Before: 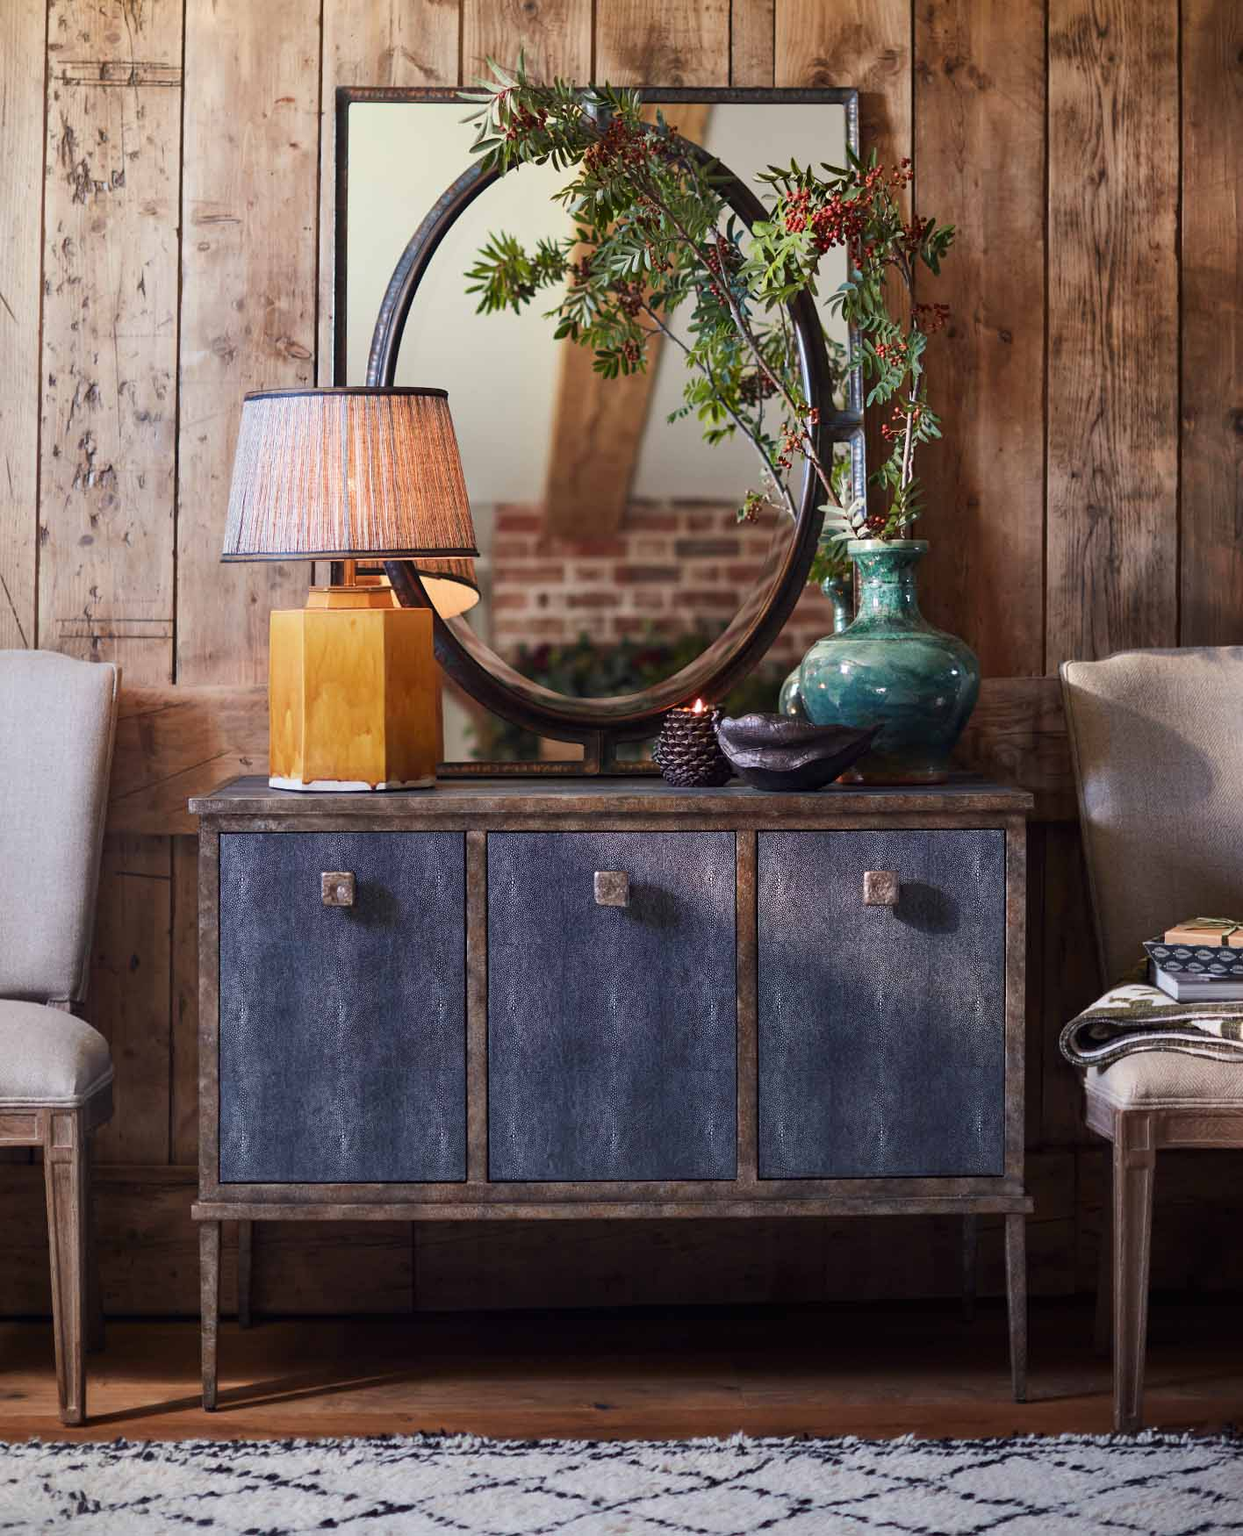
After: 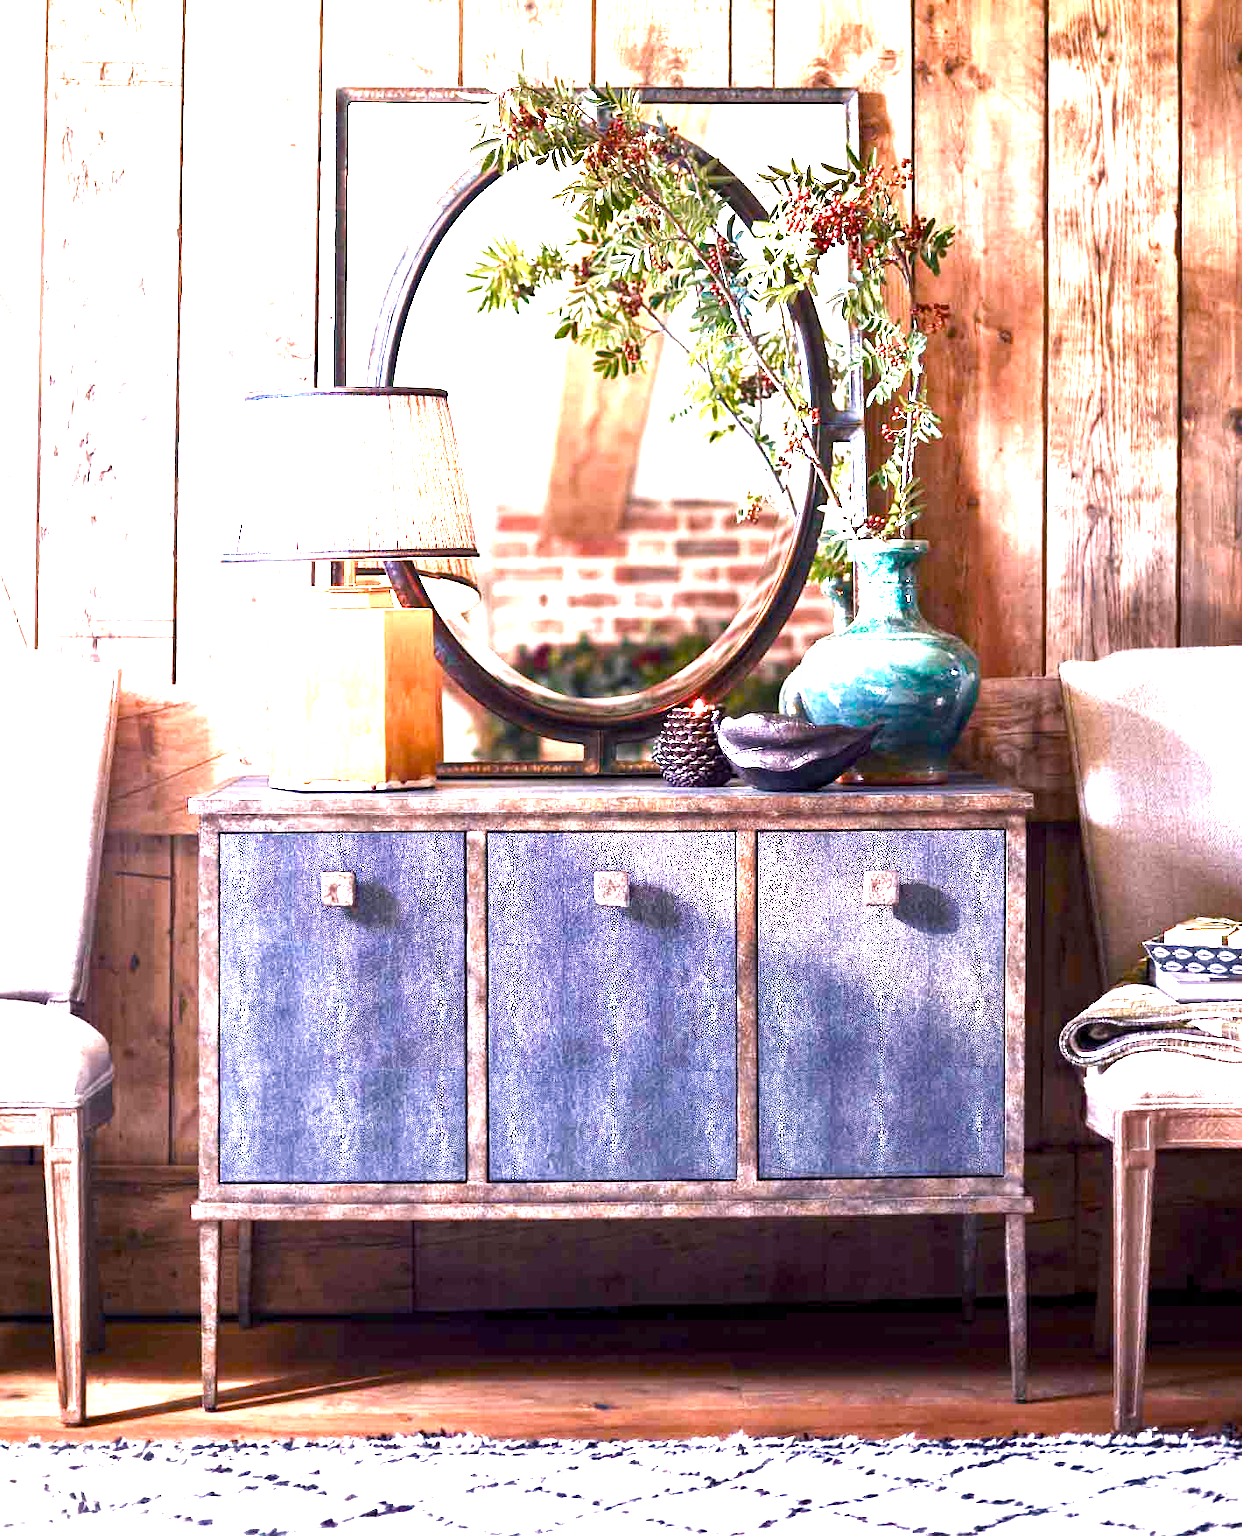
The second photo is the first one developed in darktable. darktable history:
color zones: curves: ch0 [(0.25, 0.5) (0.423, 0.5) (0.443, 0.5) (0.521, 0.756) (0.568, 0.5) (0.576, 0.5) (0.75, 0.5)]; ch1 [(0.25, 0.5) (0.423, 0.5) (0.443, 0.5) (0.539, 0.873) (0.624, 0.565) (0.631, 0.5) (0.75, 0.5)]
exposure: exposure 2.25 EV, compensate highlight preservation false
color balance rgb: shadows lift › chroma 2.79%, shadows lift › hue 190.66°, power › hue 171.85°, highlights gain › chroma 2.16%, highlights gain › hue 75.26°, global offset › luminance -0.51%, perceptual saturation grading › highlights -33.8%, perceptual saturation grading › mid-tones 14.98%, perceptual saturation grading › shadows 48.43%, perceptual brilliance grading › highlights 15.68%, perceptual brilliance grading › mid-tones 6.62%, perceptual brilliance grading › shadows -14.98%, global vibrance 11.32%, contrast 5.05%
white balance: red 1.066, blue 1.119
